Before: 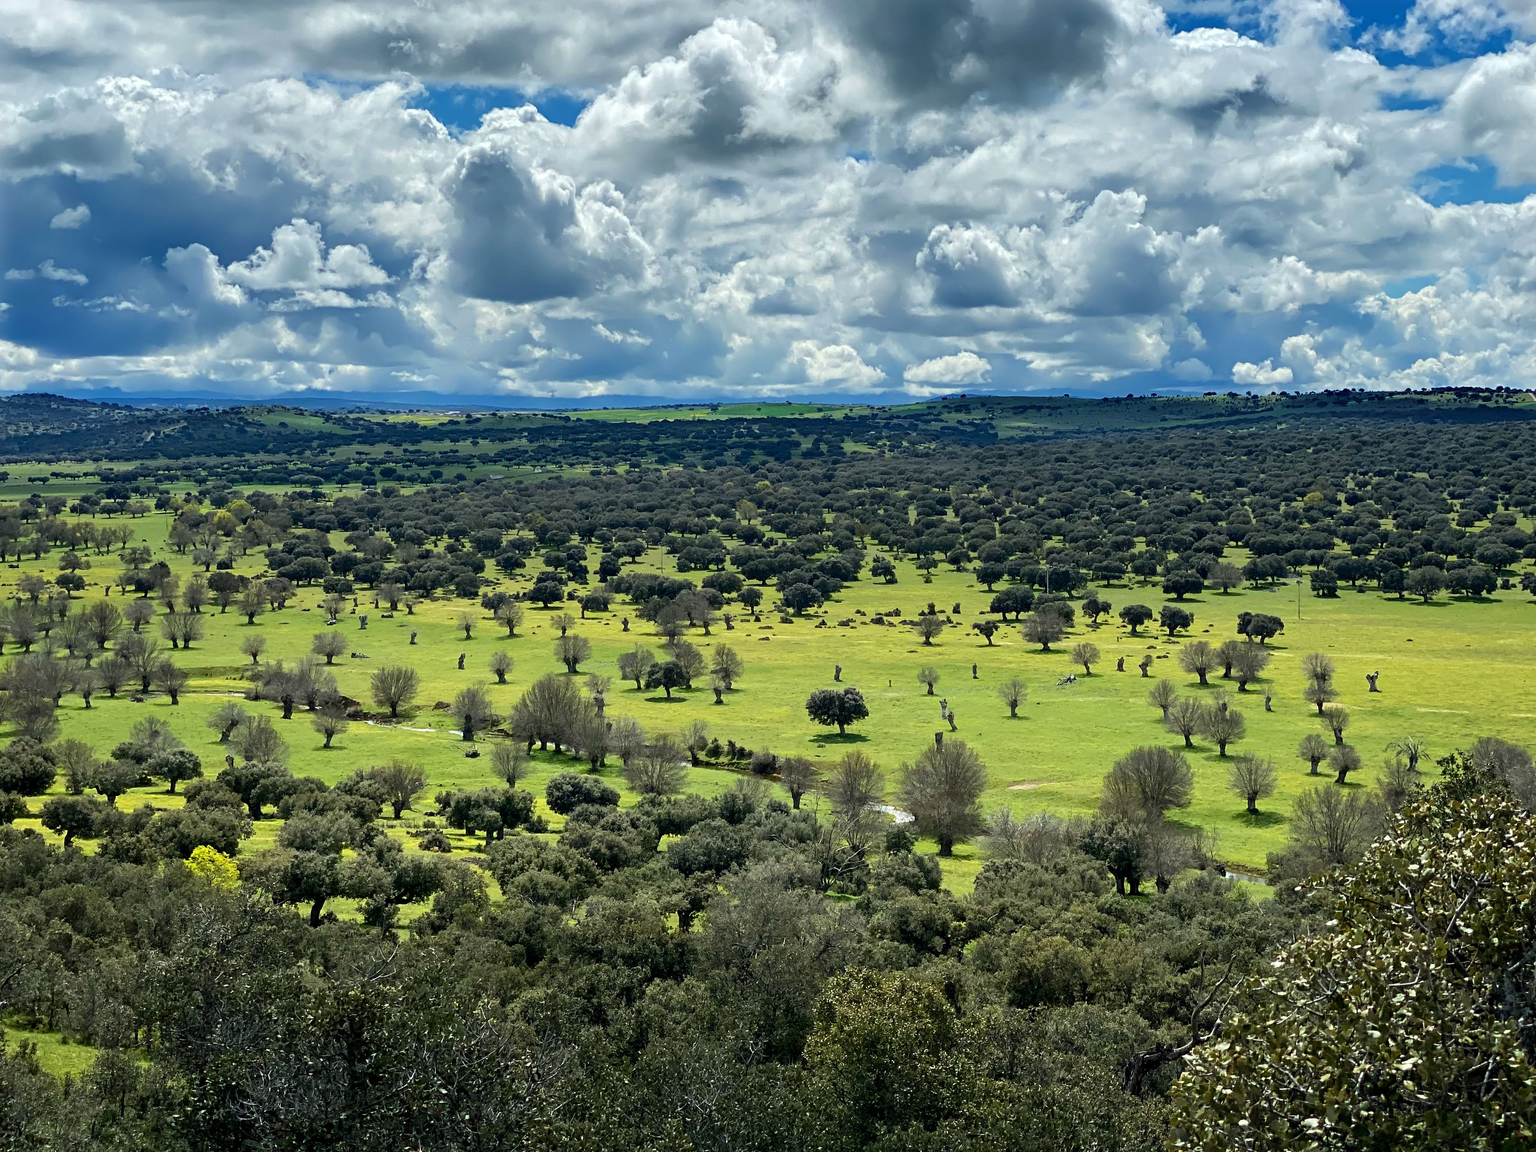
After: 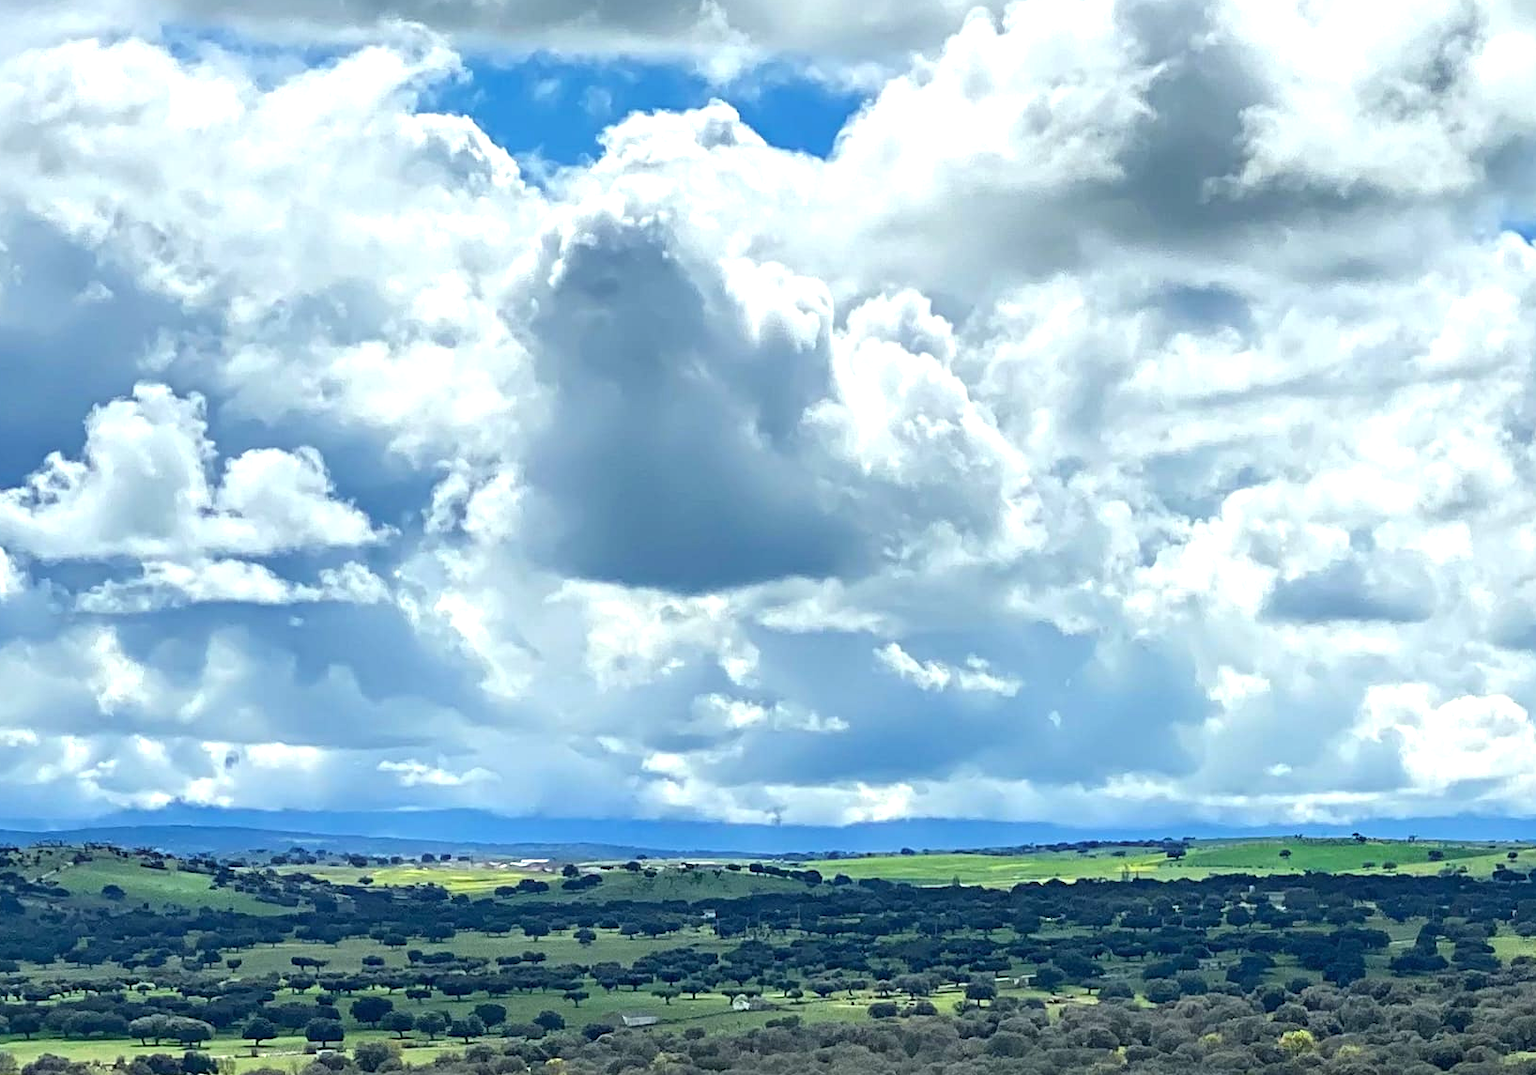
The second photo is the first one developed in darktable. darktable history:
crop: left 15.452%, top 5.459%, right 43.956%, bottom 56.62%
exposure: black level correction 0, exposure 0.7 EV, compensate exposure bias true, compensate highlight preservation false
